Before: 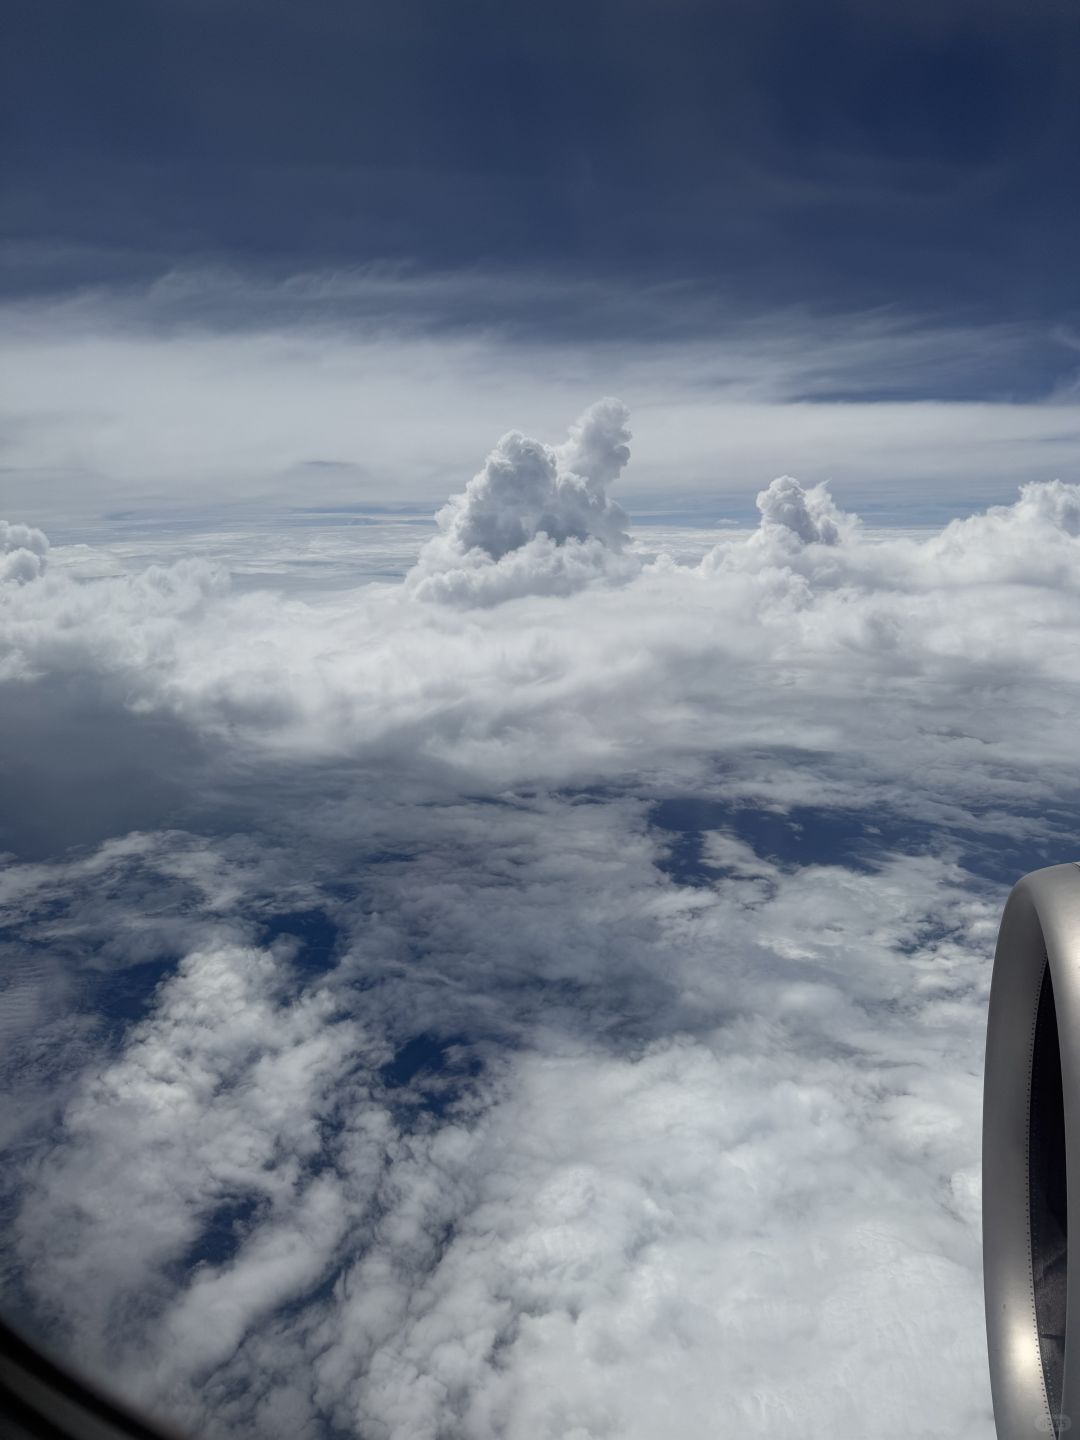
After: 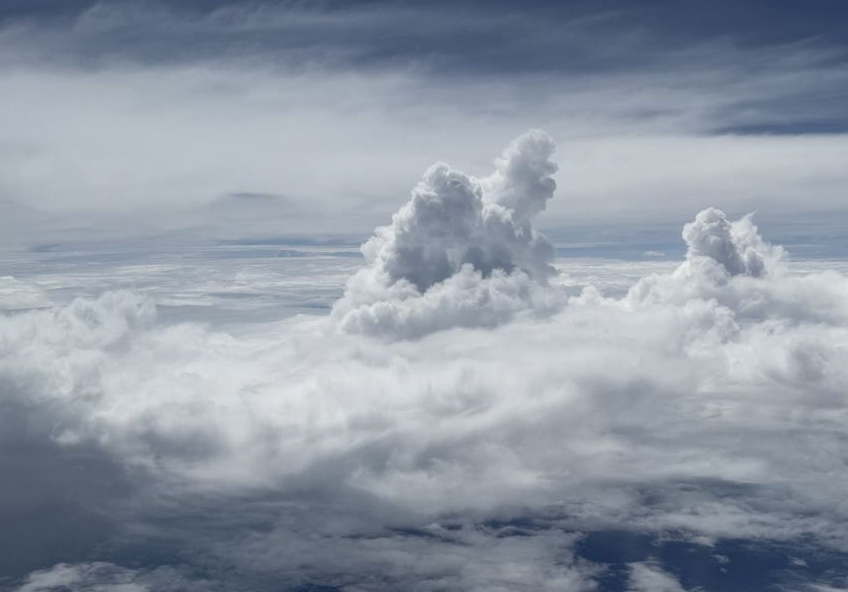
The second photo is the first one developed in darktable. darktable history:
local contrast: on, module defaults
crop: left 6.895%, top 18.629%, right 14.497%, bottom 40.234%
